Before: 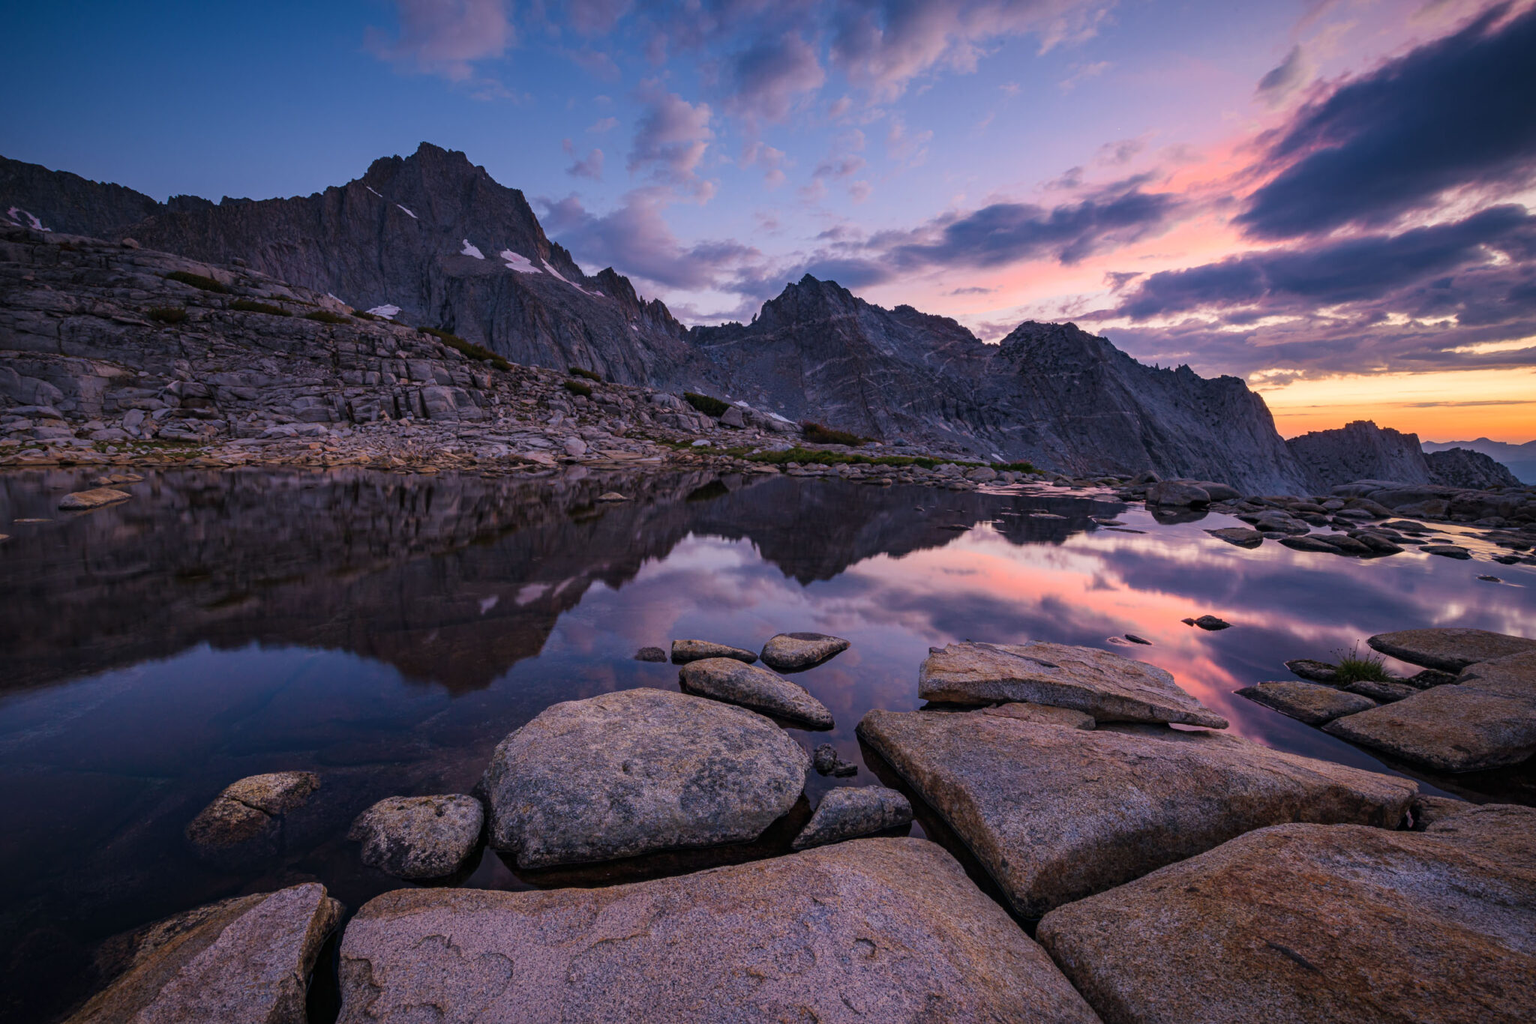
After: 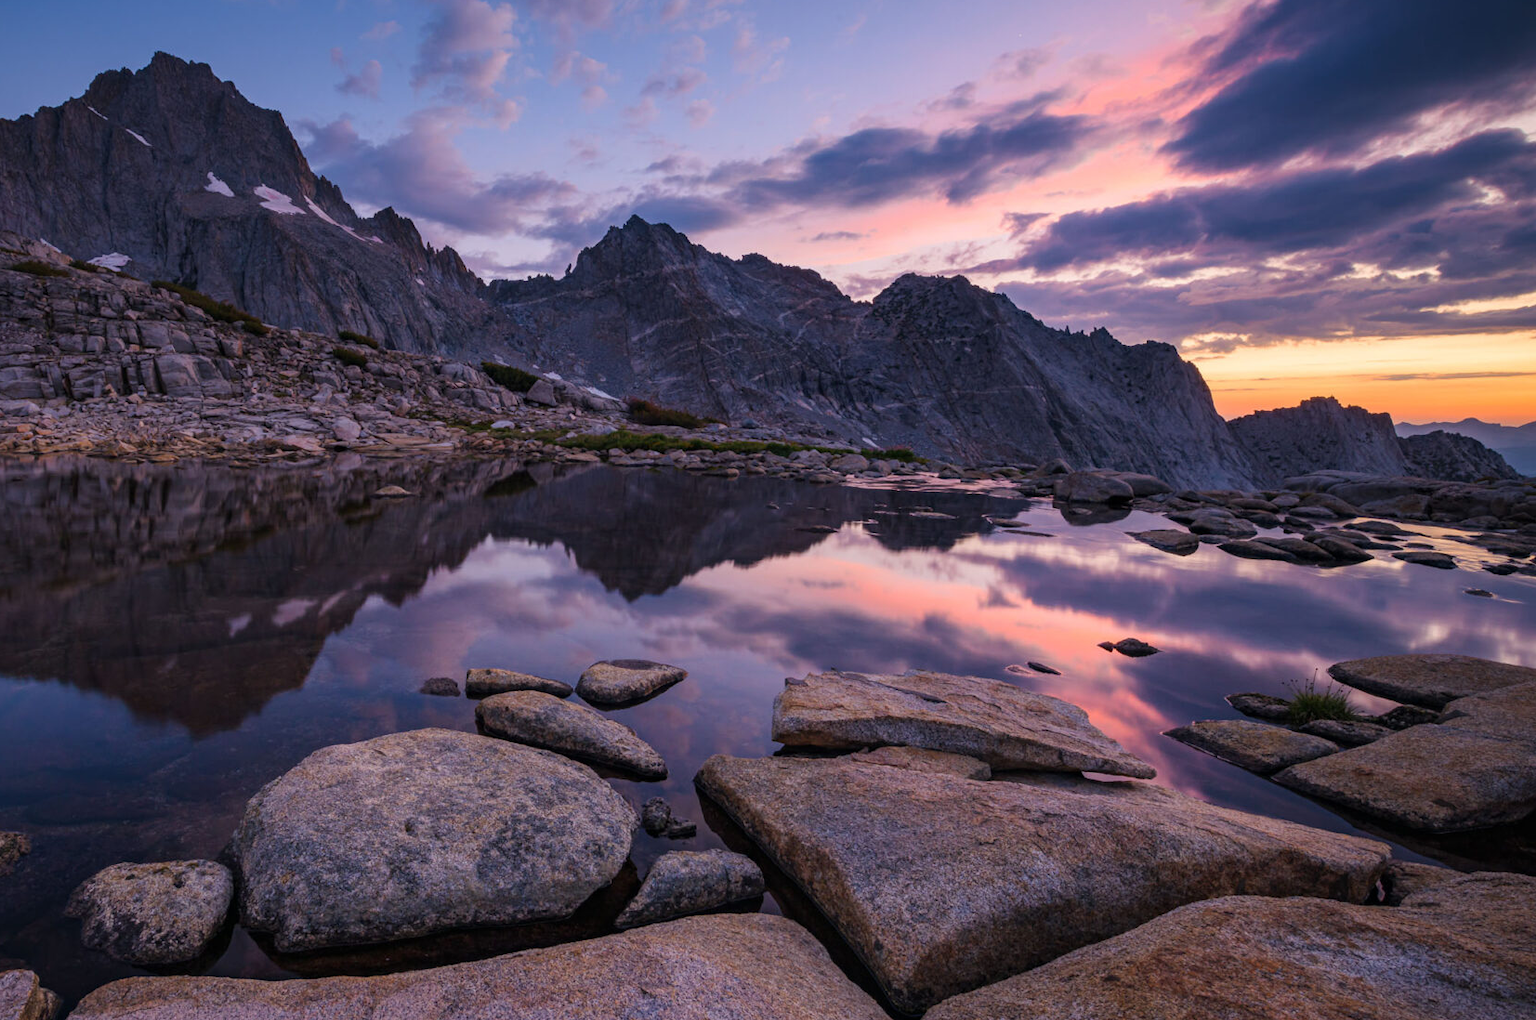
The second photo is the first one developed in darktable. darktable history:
crop: left 19.248%, top 9.872%, right 0%, bottom 9.739%
